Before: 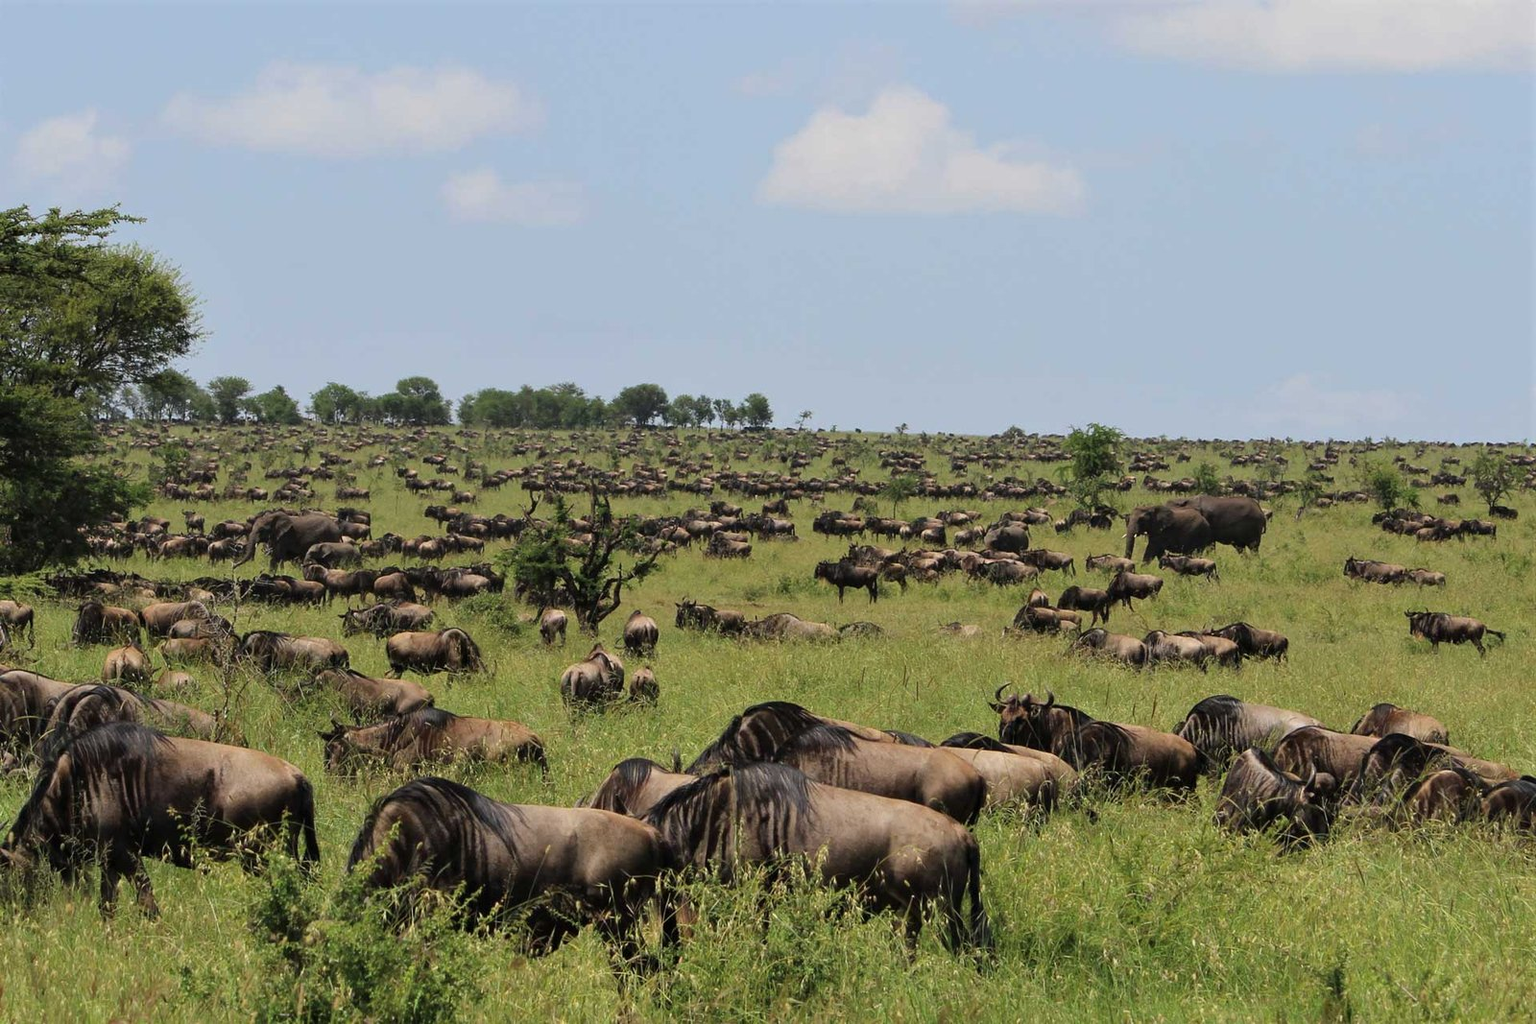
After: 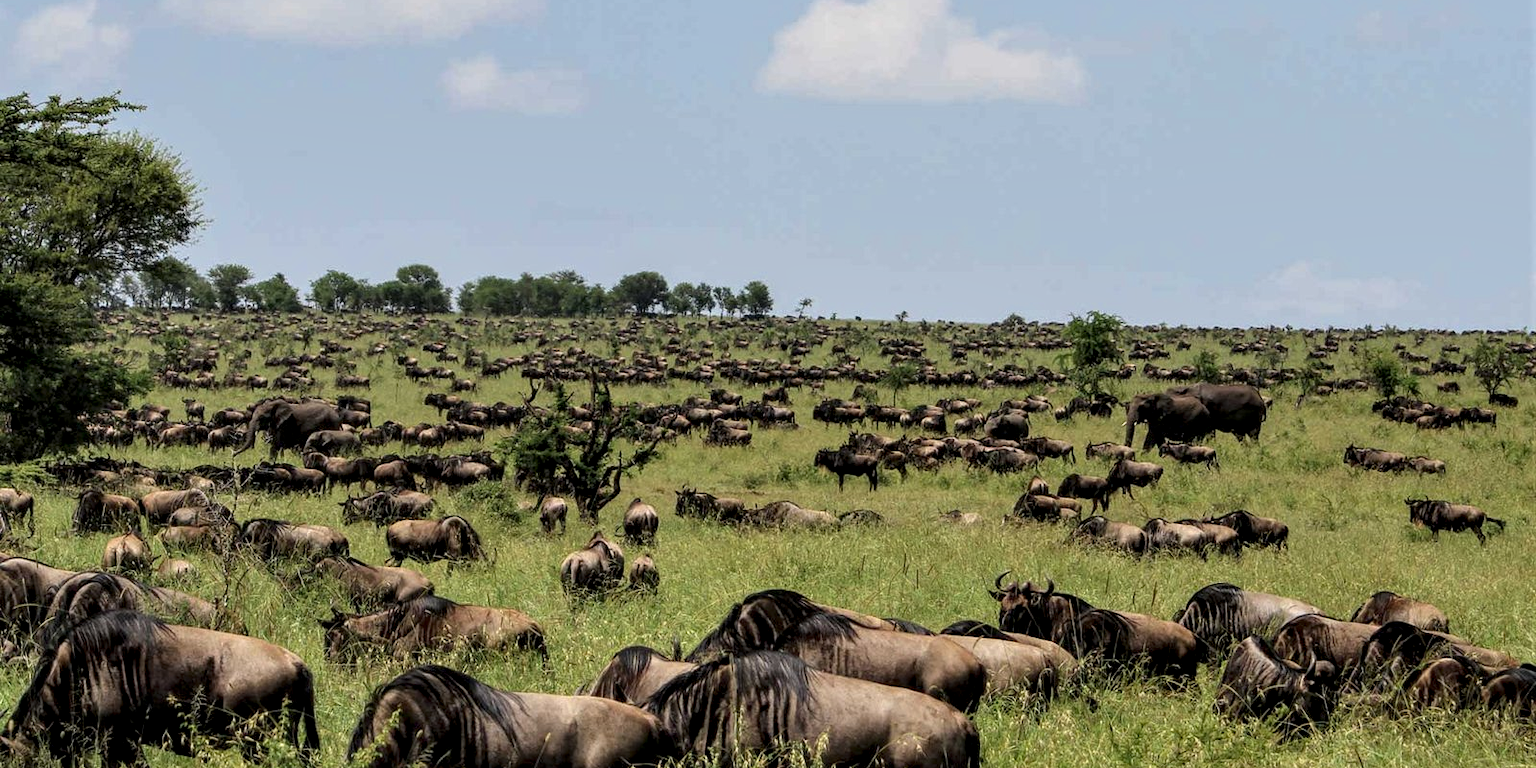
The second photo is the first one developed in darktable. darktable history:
crop: top 11.058%, bottom 13.932%
local contrast: detail 154%
color zones: curves: ch0 [(0, 0.5) (0.143, 0.5) (0.286, 0.5) (0.429, 0.5) (0.571, 0.5) (0.714, 0.476) (0.857, 0.5) (1, 0.5)]; ch2 [(0, 0.5) (0.143, 0.5) (0.286, 0.5) (0.429, 0.5) (0.571, 0.5) (0.714, 0.487) (0.857, 0.5) (1, 0.5)]
